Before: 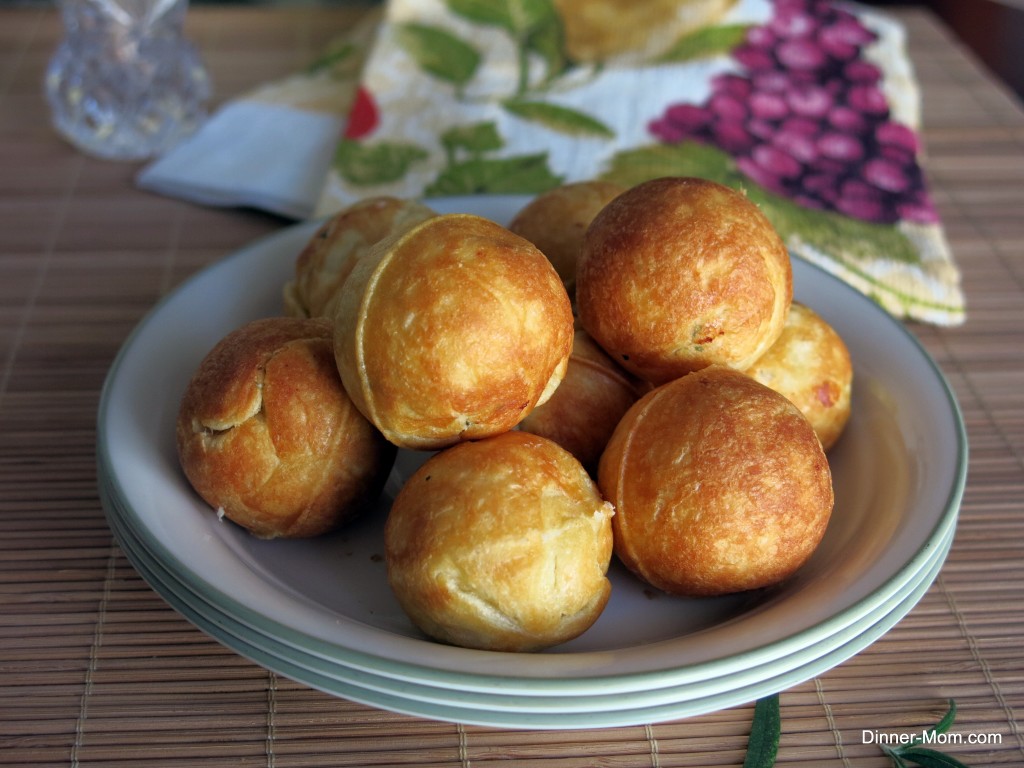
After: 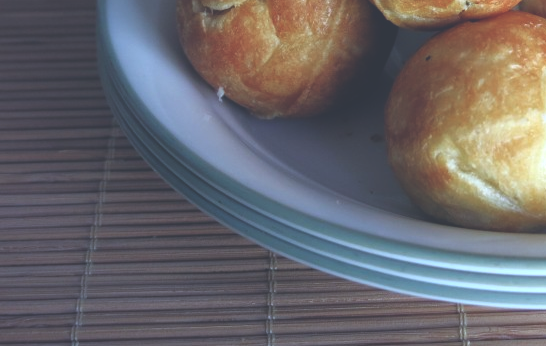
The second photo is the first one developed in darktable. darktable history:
color calibration: illuminant as shot in camera, x 0.378, y 0.381, temperature 4093.13 K, saturation algorithm version 1 (2020)
crop and rotate: top 54.778%, right 46.61%, bottom 0.159%
white balance: red 0.976, blue 1.04
color balance rgb: shadows lift › chroma 1%, shadows lift › hue 28.8°, power › hue 60°, highlights gain › chroma 1%, highlights gain › hue 60°, global offset › luminance 0.25%, perceptual saturation grading › highlights -20%, perceptual saturation grading › shadows 20%, perceptual brilliance grading › highlights 5%, perceptual brilliance grading › shadows -10%, global vibrance 19.67%
exposure: black level correction -0.041, exposure 0.064 EV, compensate highlight preservation false
